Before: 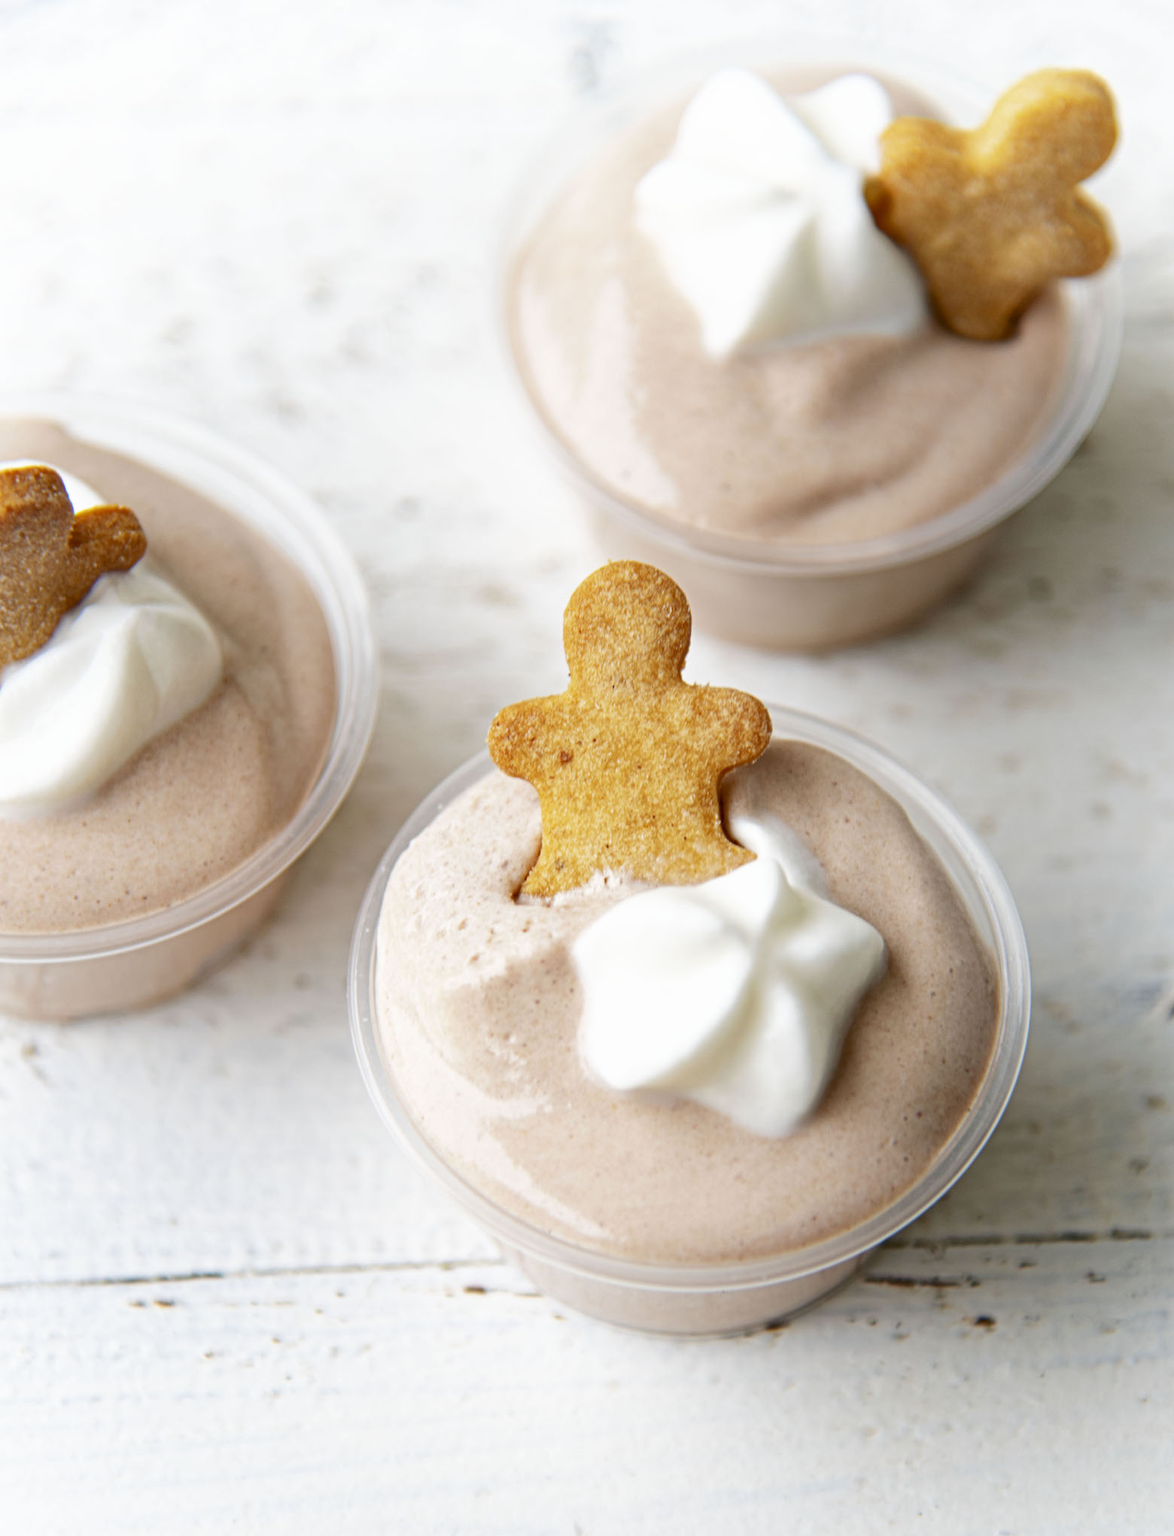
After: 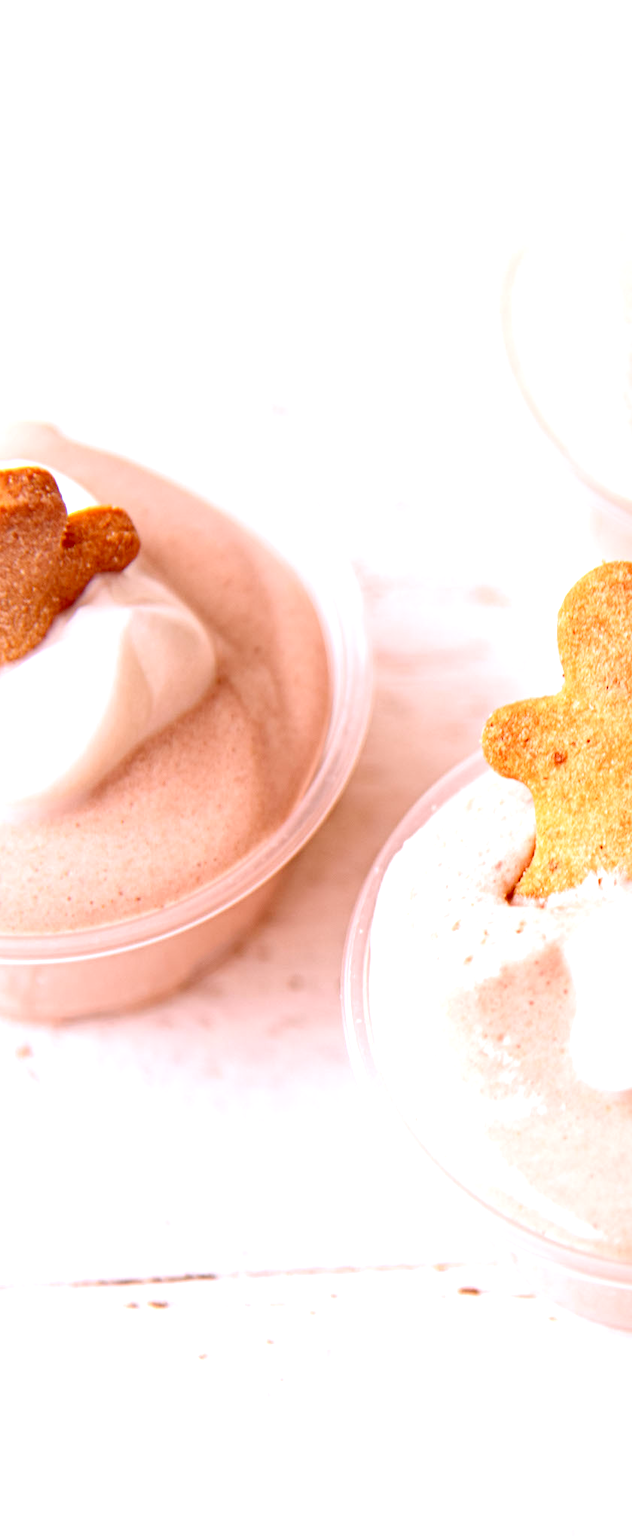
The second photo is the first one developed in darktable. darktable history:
crop: left 0.587%, right 45.588%, bottom 0.086%
color correction: highlights a* 9.03, highlights b* 8.71, shadows a* 40, shadows b* 40, saturation 0.8
white balance: red 1.05, blue 1.072
exposure: black level correction 0, exposure 0.5 EV, compensate highlight preservation false
